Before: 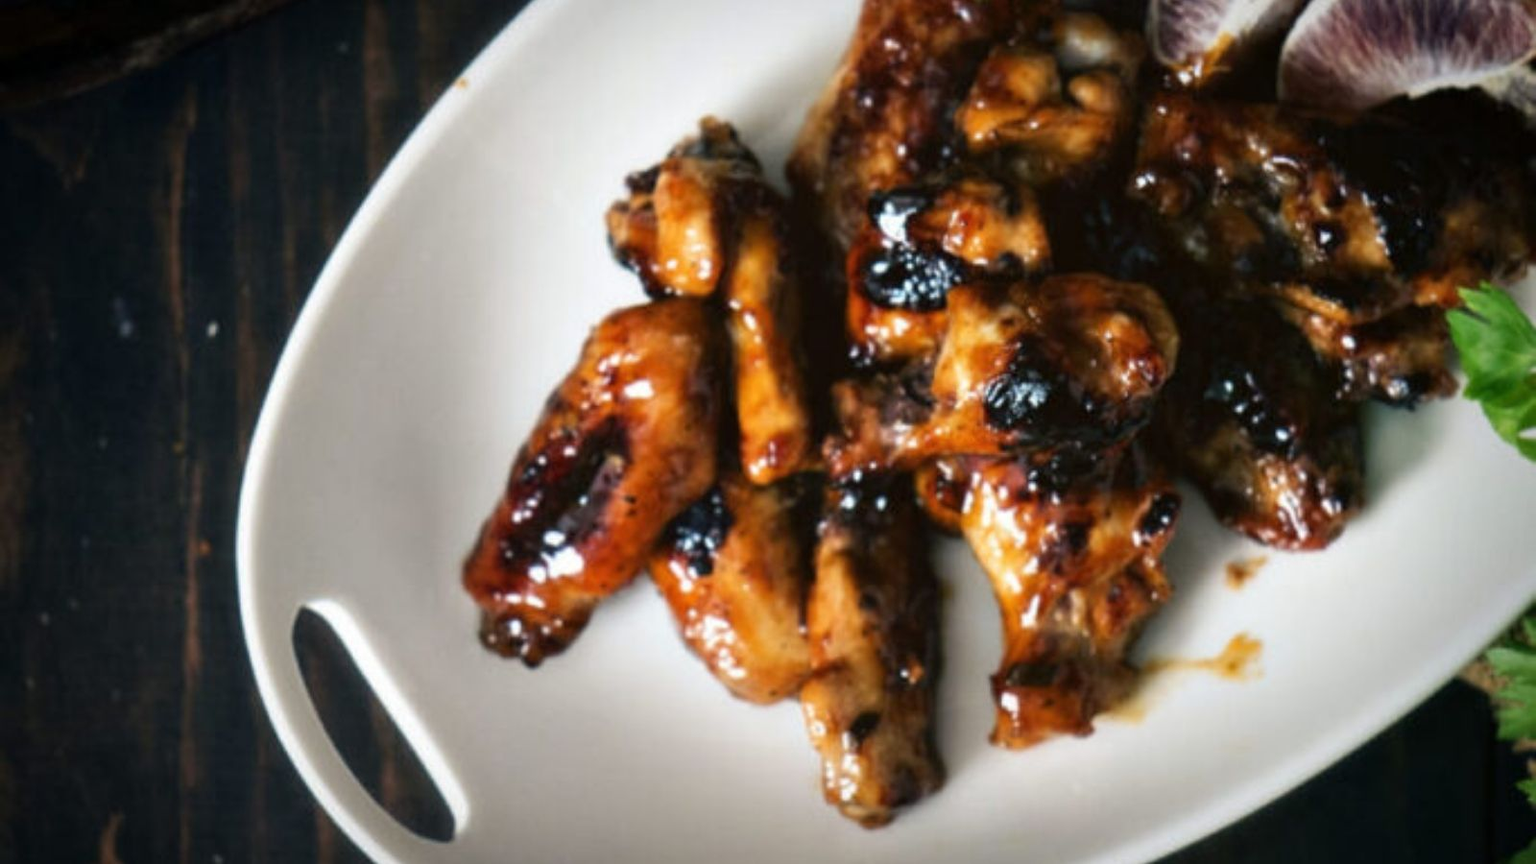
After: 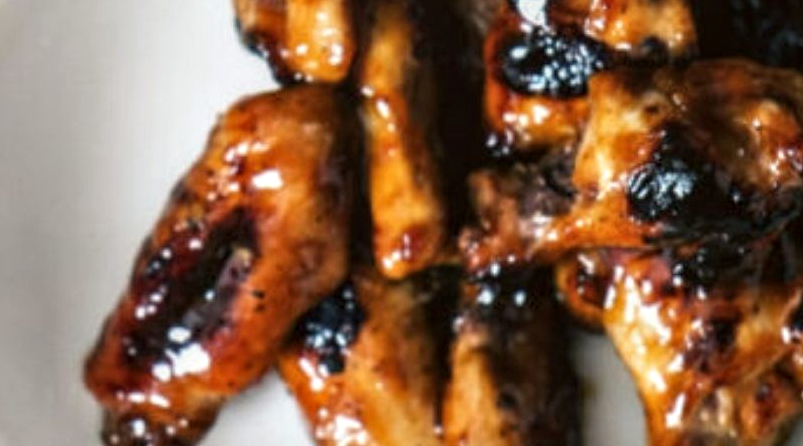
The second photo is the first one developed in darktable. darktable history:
local contrast: on, module defaults
crop: left 24.877%, top 25.126%, right 24.917%, bottom 25.215%
